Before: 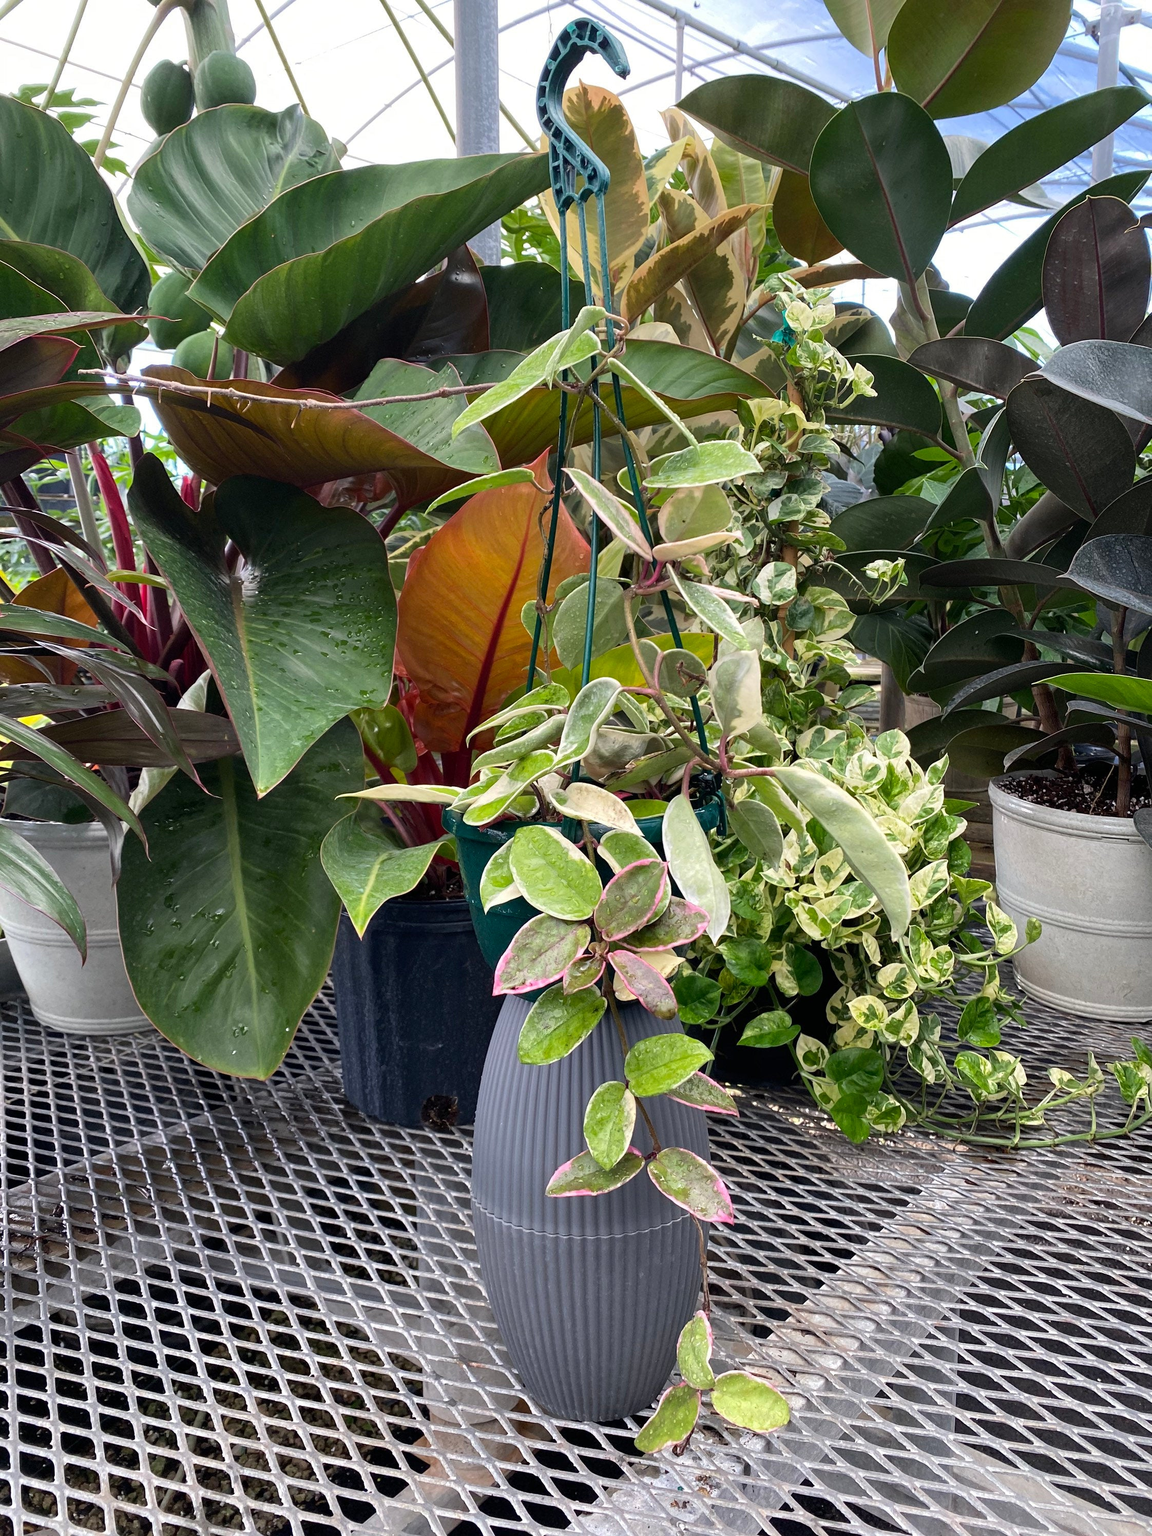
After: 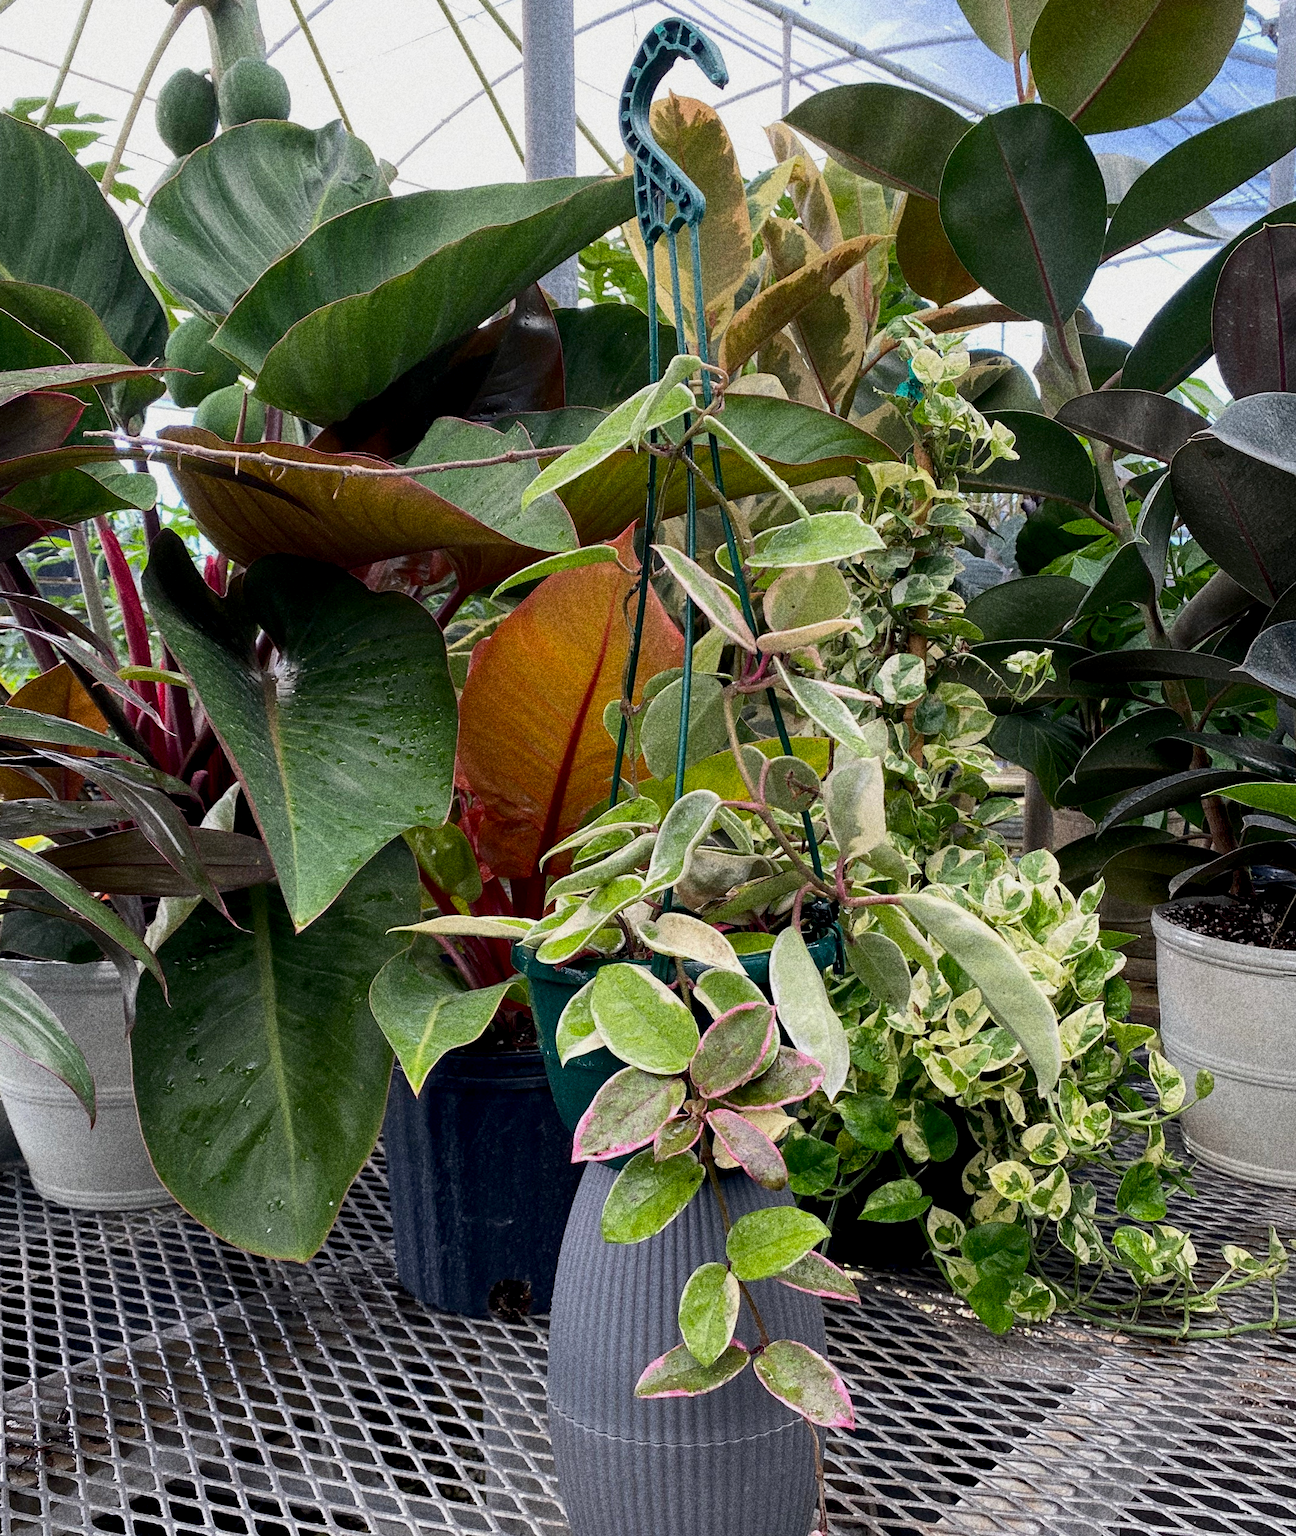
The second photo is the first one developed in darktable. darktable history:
exposure: black level correction 0.006, exposure -0.226 EV, compensate highlight preservation false
grain: coarseness 10.62 ISO, strength 55.56%
crop and rotate: angle 0.2°, left 0.275%, right 3.127%, bottom 14.18%
